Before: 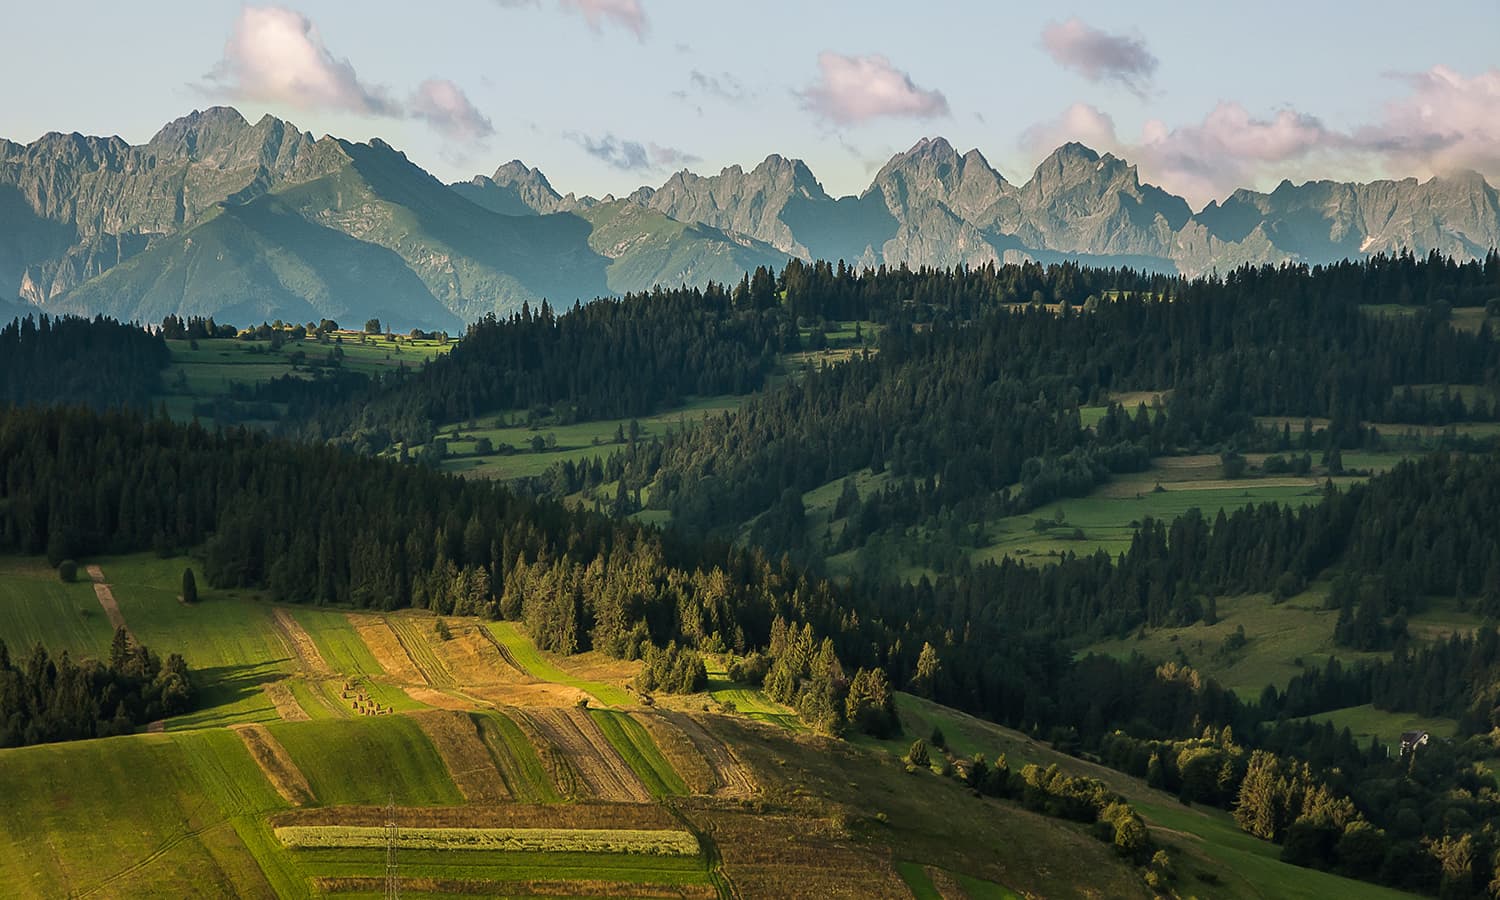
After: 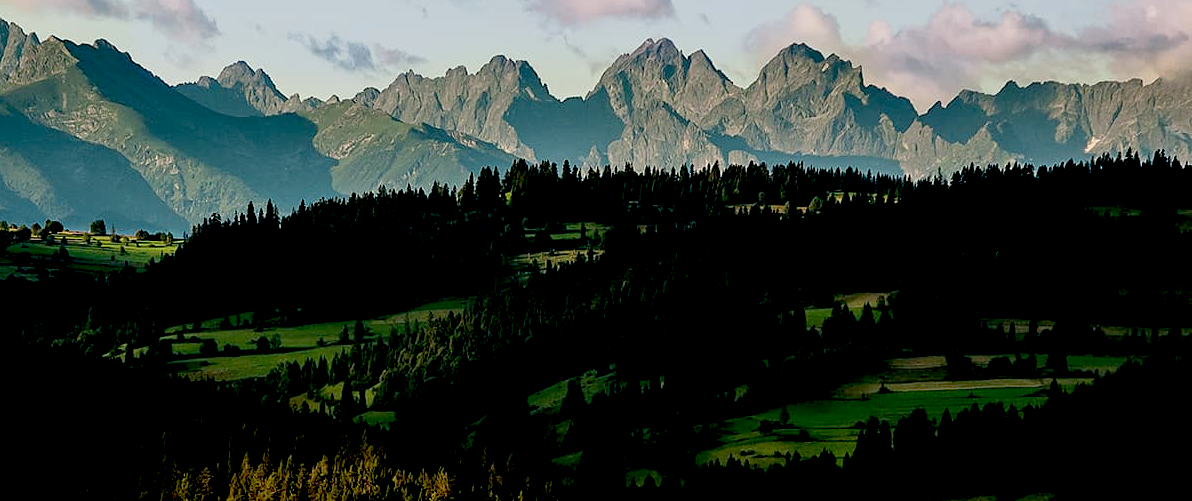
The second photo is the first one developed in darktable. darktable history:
crop: left 18.38%, top 11.092%, right 2.134%, bottom 33.217%
exposure: black level correction 0.056, compensate highlight preservation false
